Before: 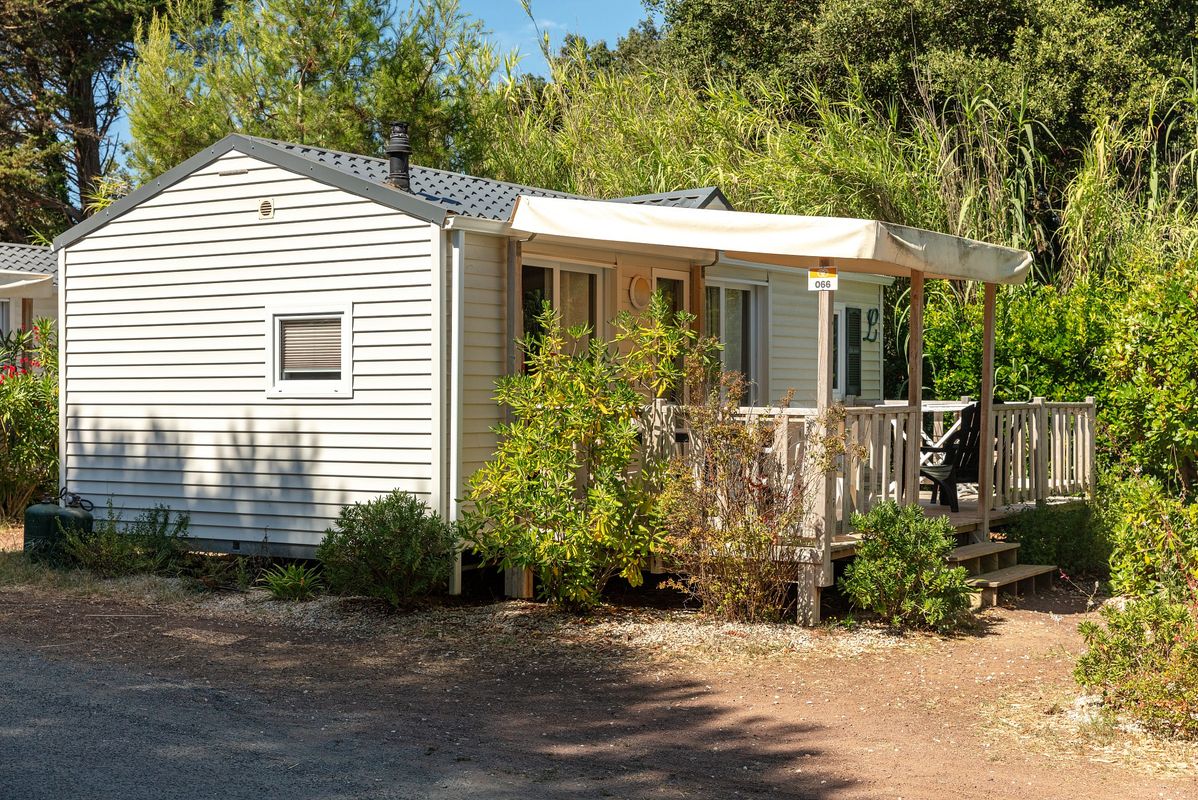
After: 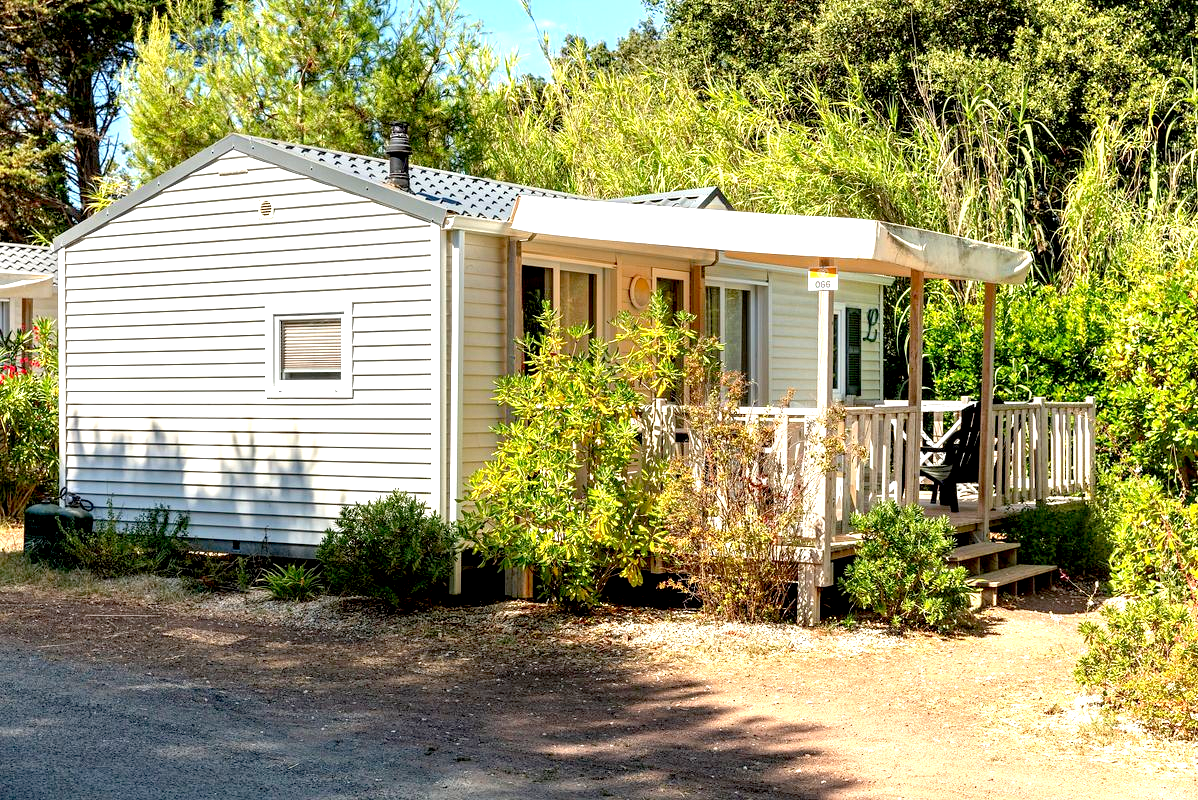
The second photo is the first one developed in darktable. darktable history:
exposure: black level correction 0.011, exposure 1.079 EV, compensate highlight preservation false
